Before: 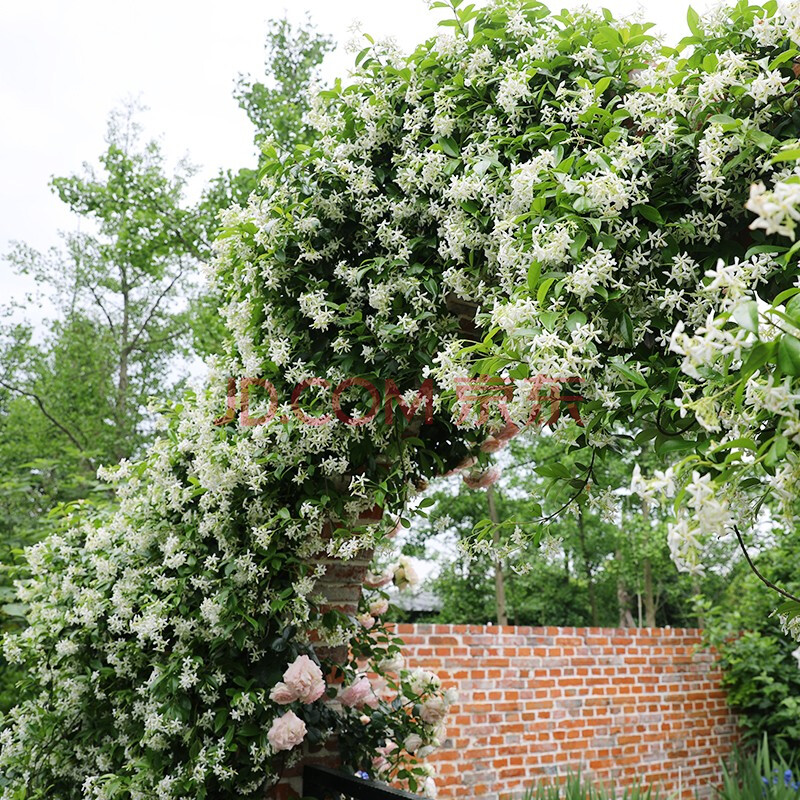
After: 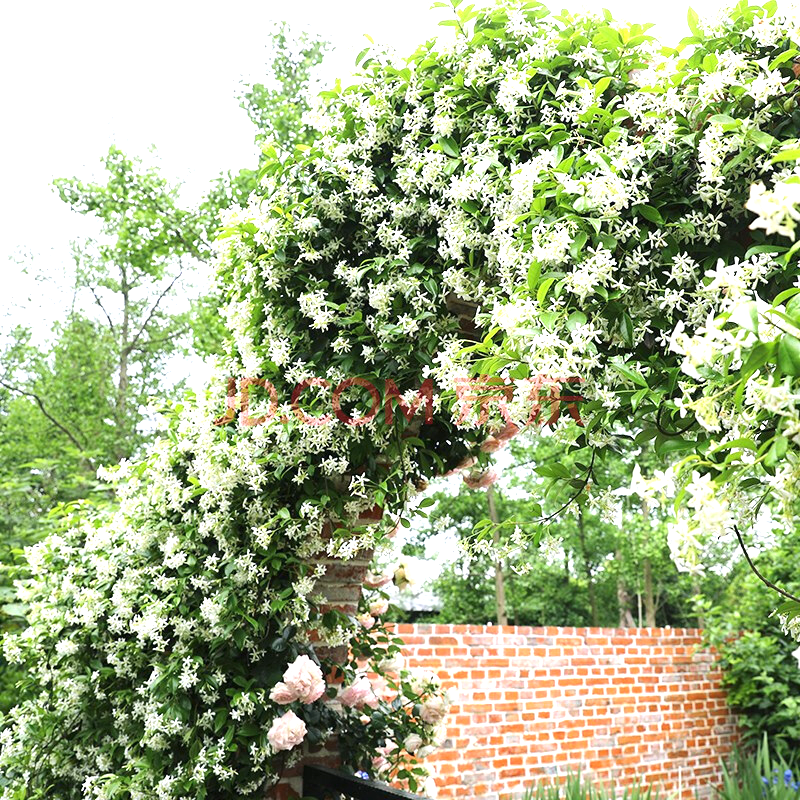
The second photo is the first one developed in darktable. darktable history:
exposure: black level correction 0, exposure 1 EV, compensate exposure bias true, compensate highlight preservation false
tone equalizer: on, module defaults
